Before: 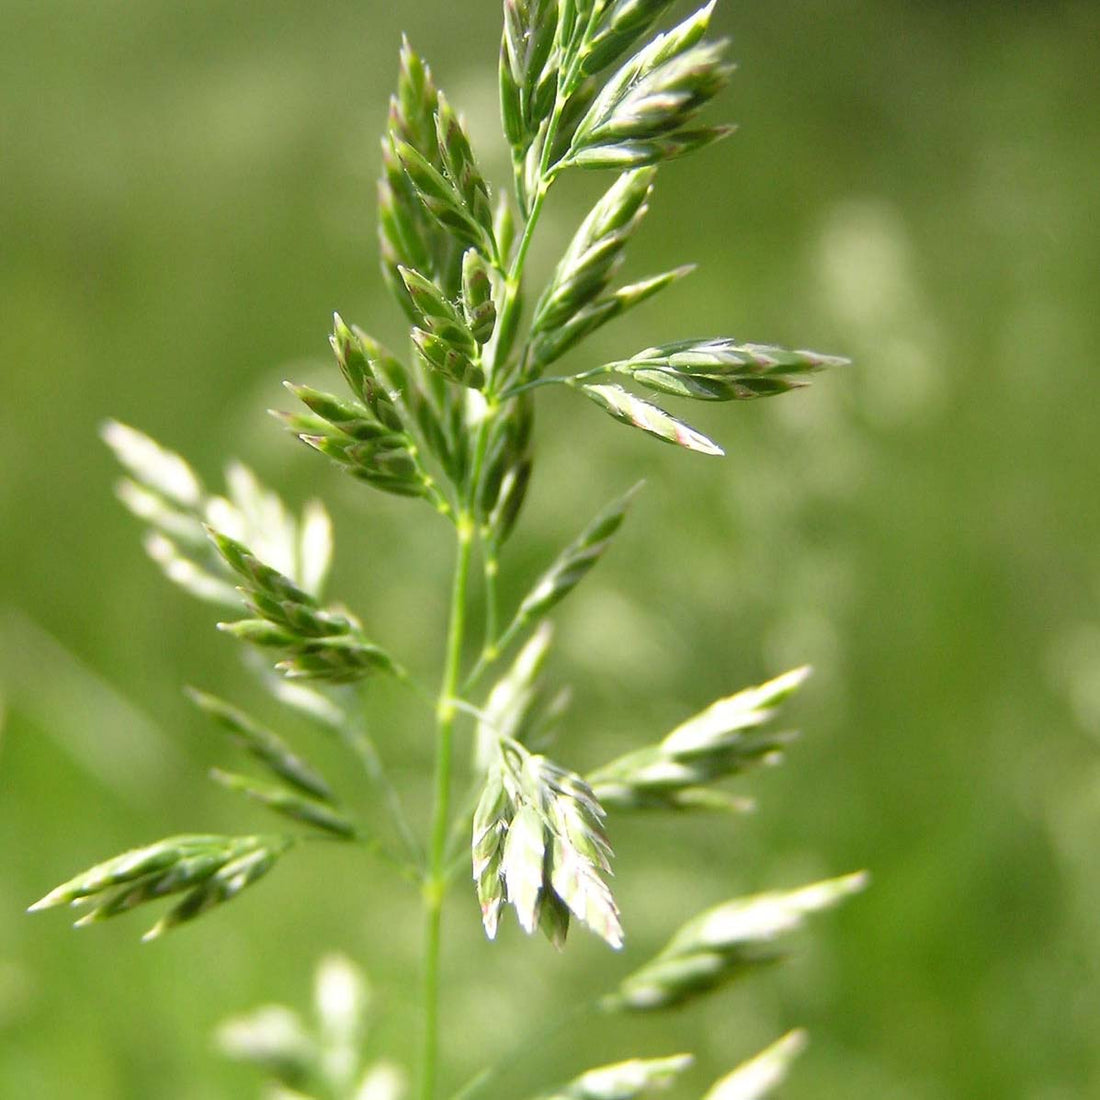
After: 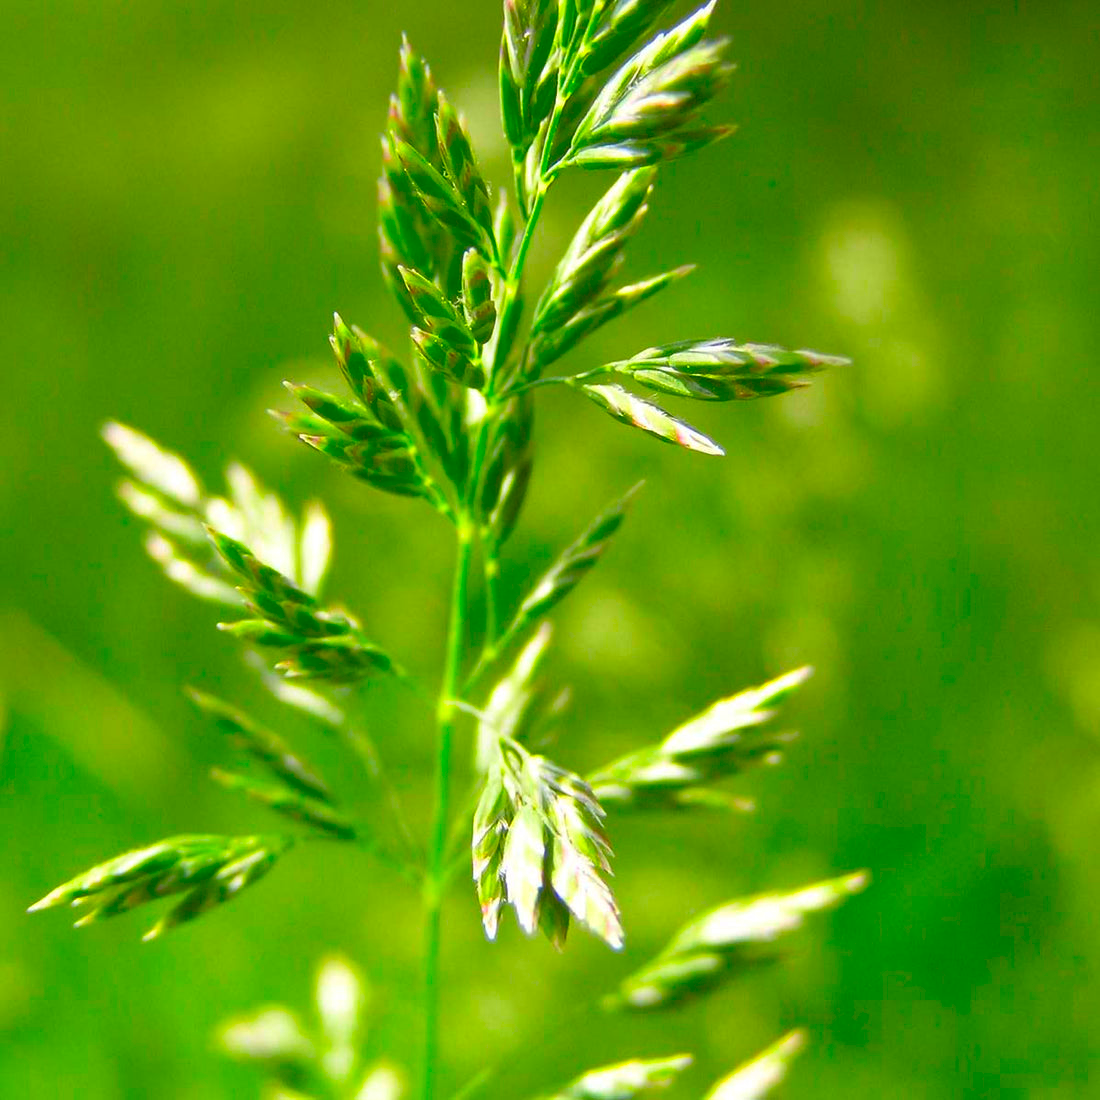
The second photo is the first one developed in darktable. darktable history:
rgb curve: curves: ch0 [(0, 0) (0.072, 0.166) (0.217, 0.293) (0.414, 0.42) (1, 1)], compensate middle gray true, preserve colors basic power
color correction: saturation 2.15
